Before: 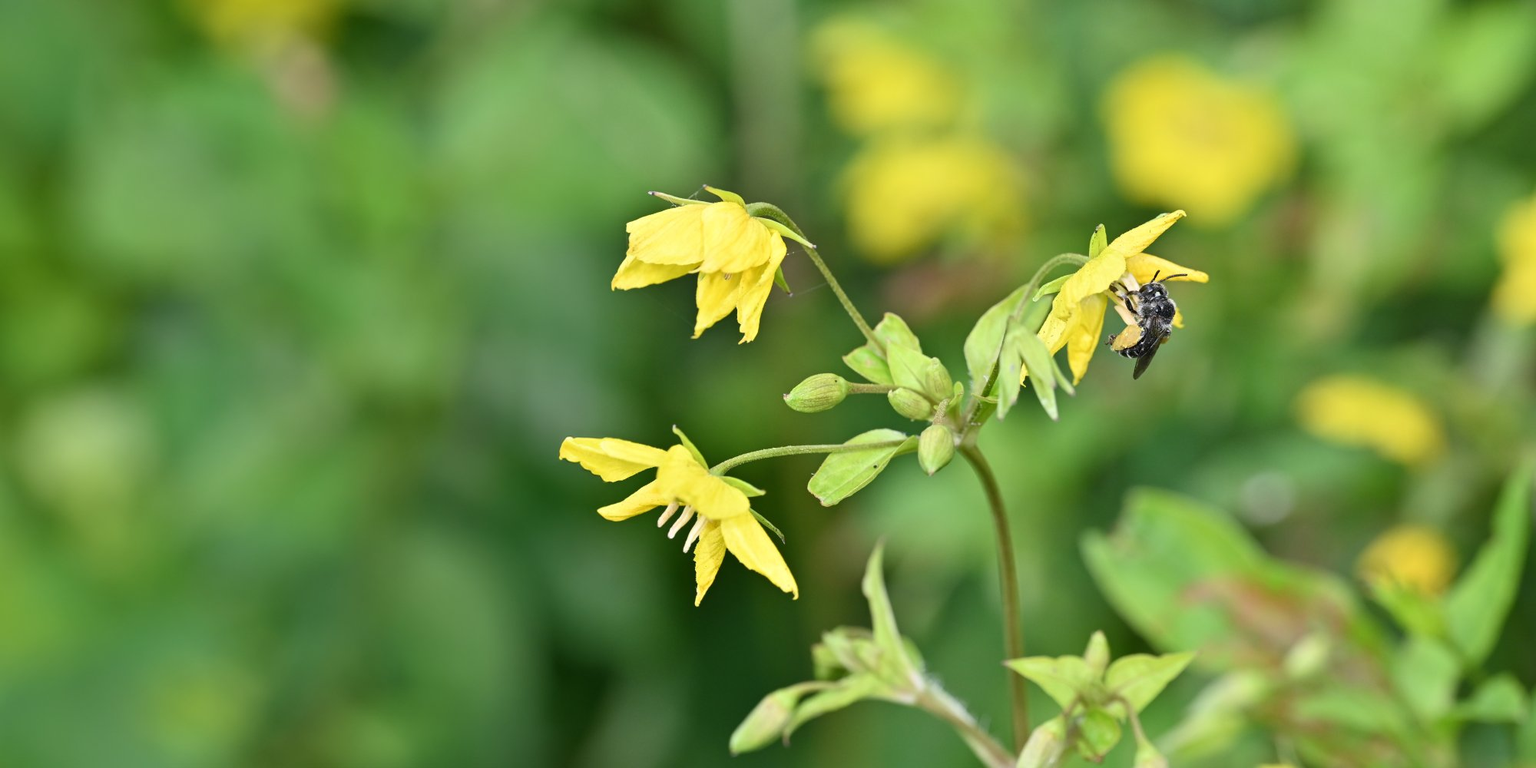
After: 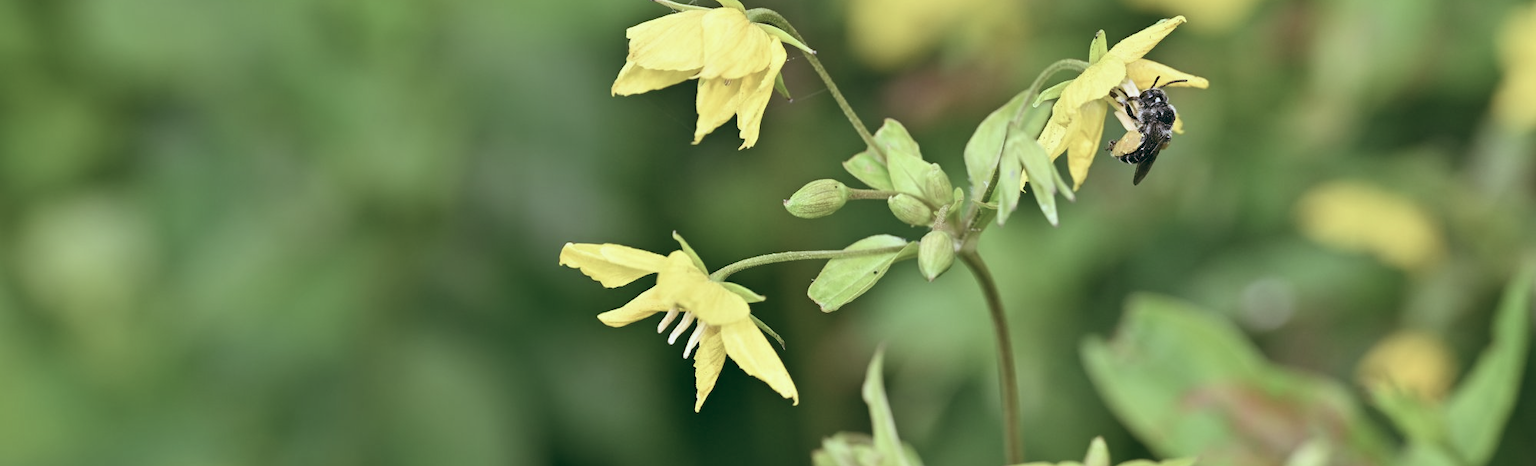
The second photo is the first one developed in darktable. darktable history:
white balance: red 0.984, blue 1.059
crop and rotate: top 25.357%, bottom 13.942%
color balance: lift [1, 0.994, 1.002, 1.006], gamma [0.957, 1.081, 1.016, 0.919], gain [0.97, 0.972, 1.01, 1.028], input saturation 91.06%, output saturation 79.8%
